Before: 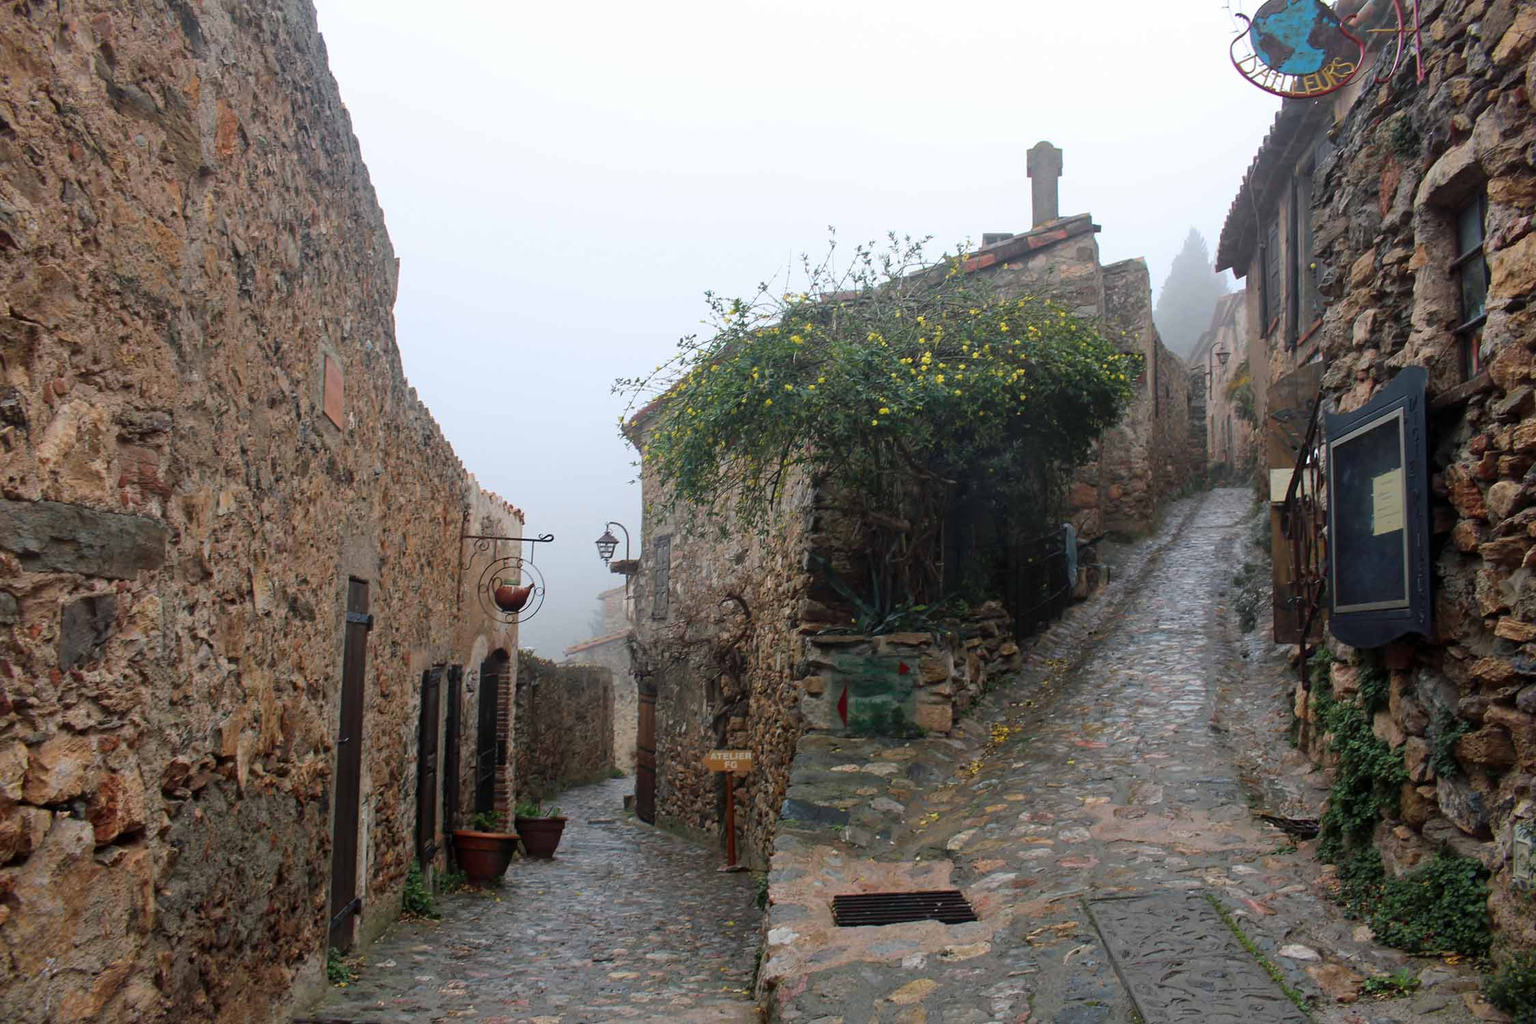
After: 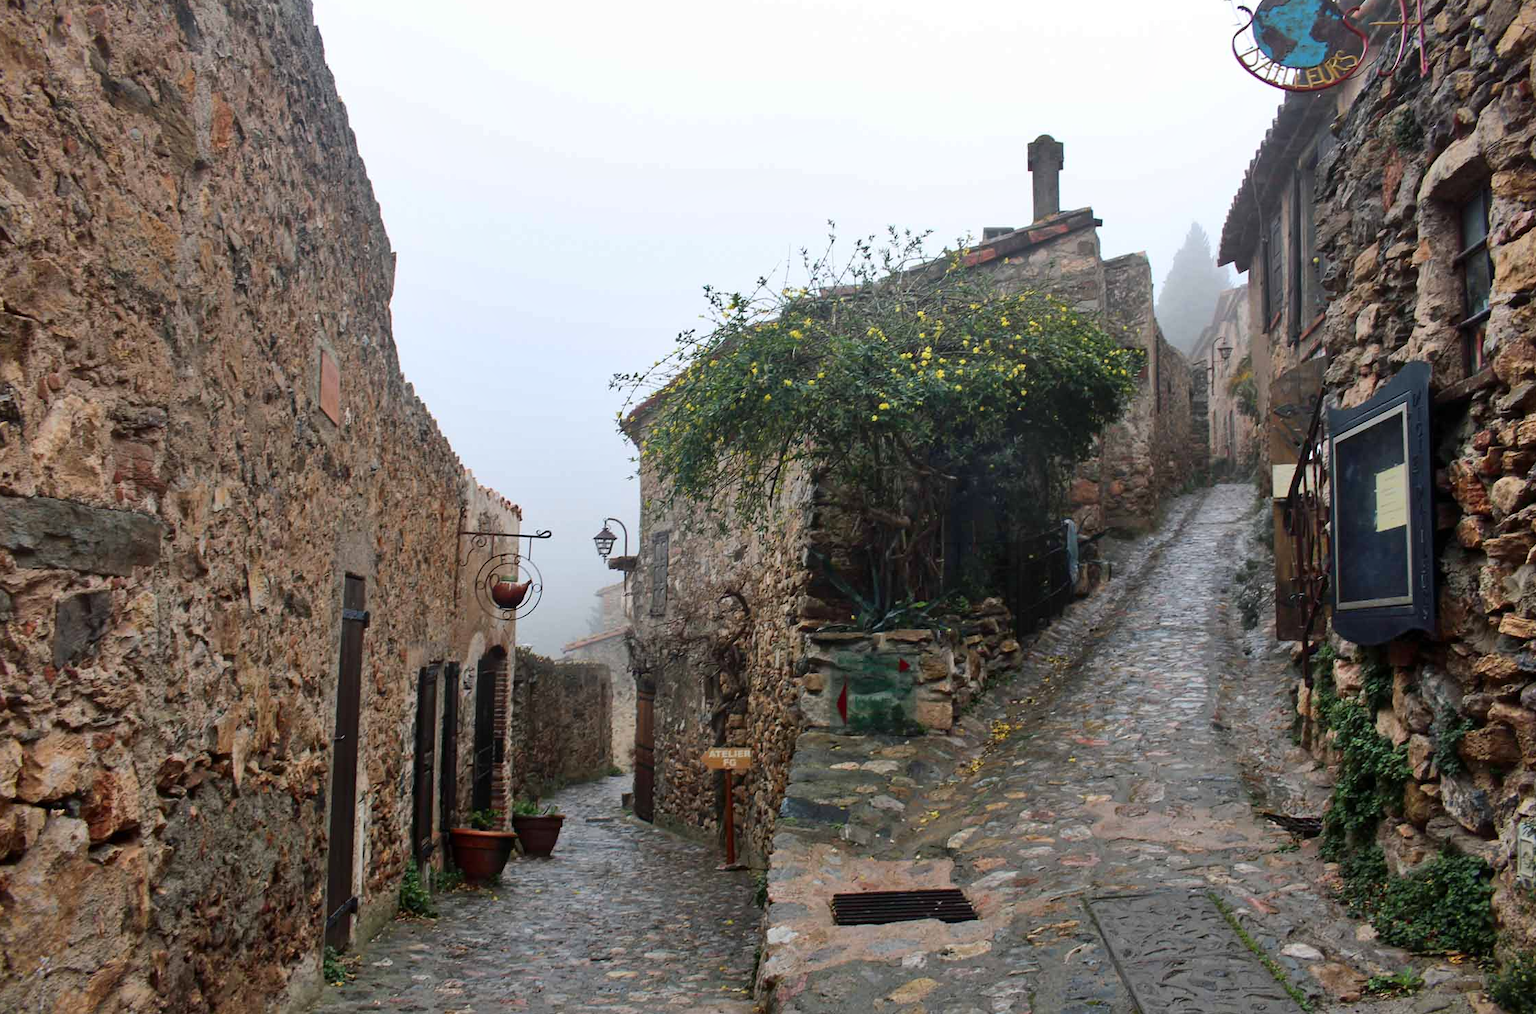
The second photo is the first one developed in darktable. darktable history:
crop: left 0.434%, top 0.761%, right 0.195%, bottom 0.782%
tone equalizer: edges refinement/feathering 500, mask exposure compensation -1.57 EV, preserve details no
tone curve: curves: ch0 [(0, 0) (0.08, 0.06) (0.17, 0.14) (0.5, 0.5) (0.83, 0.86) (0.92, 0.94) (1, 1)], color space Lab, independent channels, preserve colors basic power
shadows and highlights: soften with gaussian
